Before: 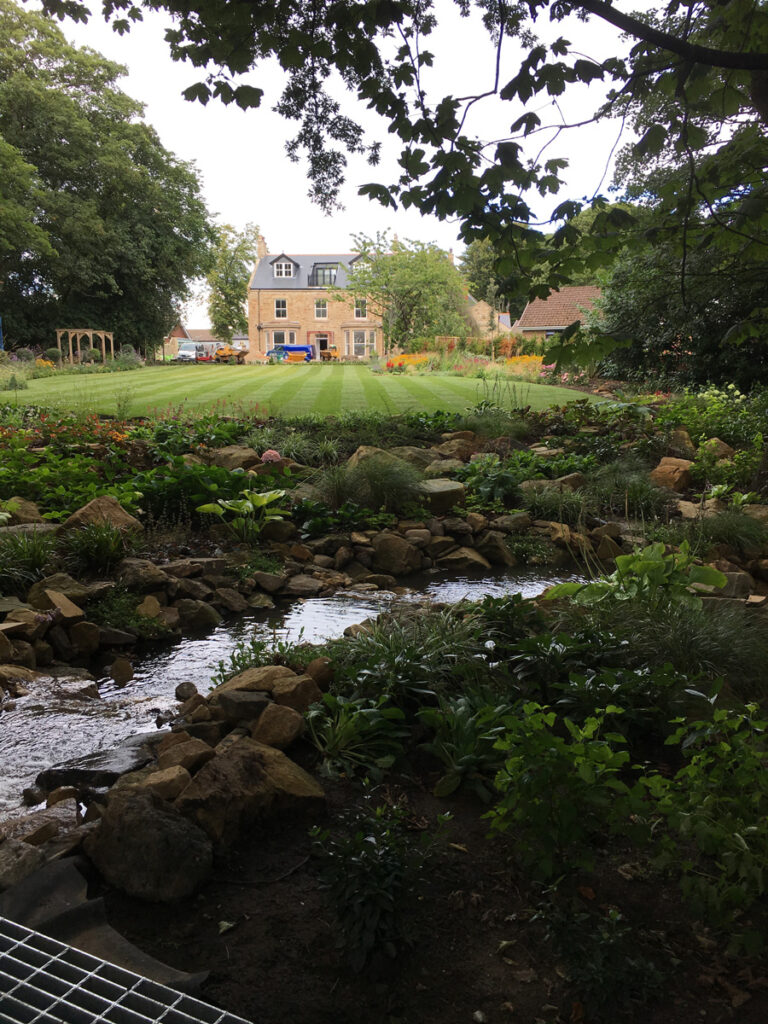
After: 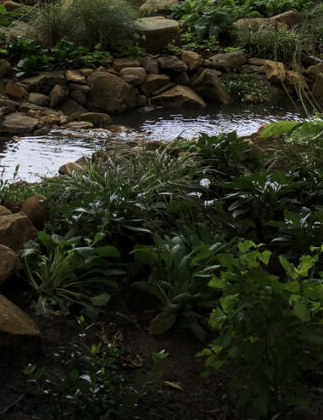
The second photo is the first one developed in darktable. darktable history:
crop: left 37.221%, top 45.169%, right 20.63%, bottom 13.777%
local contrast: on, module defaults
